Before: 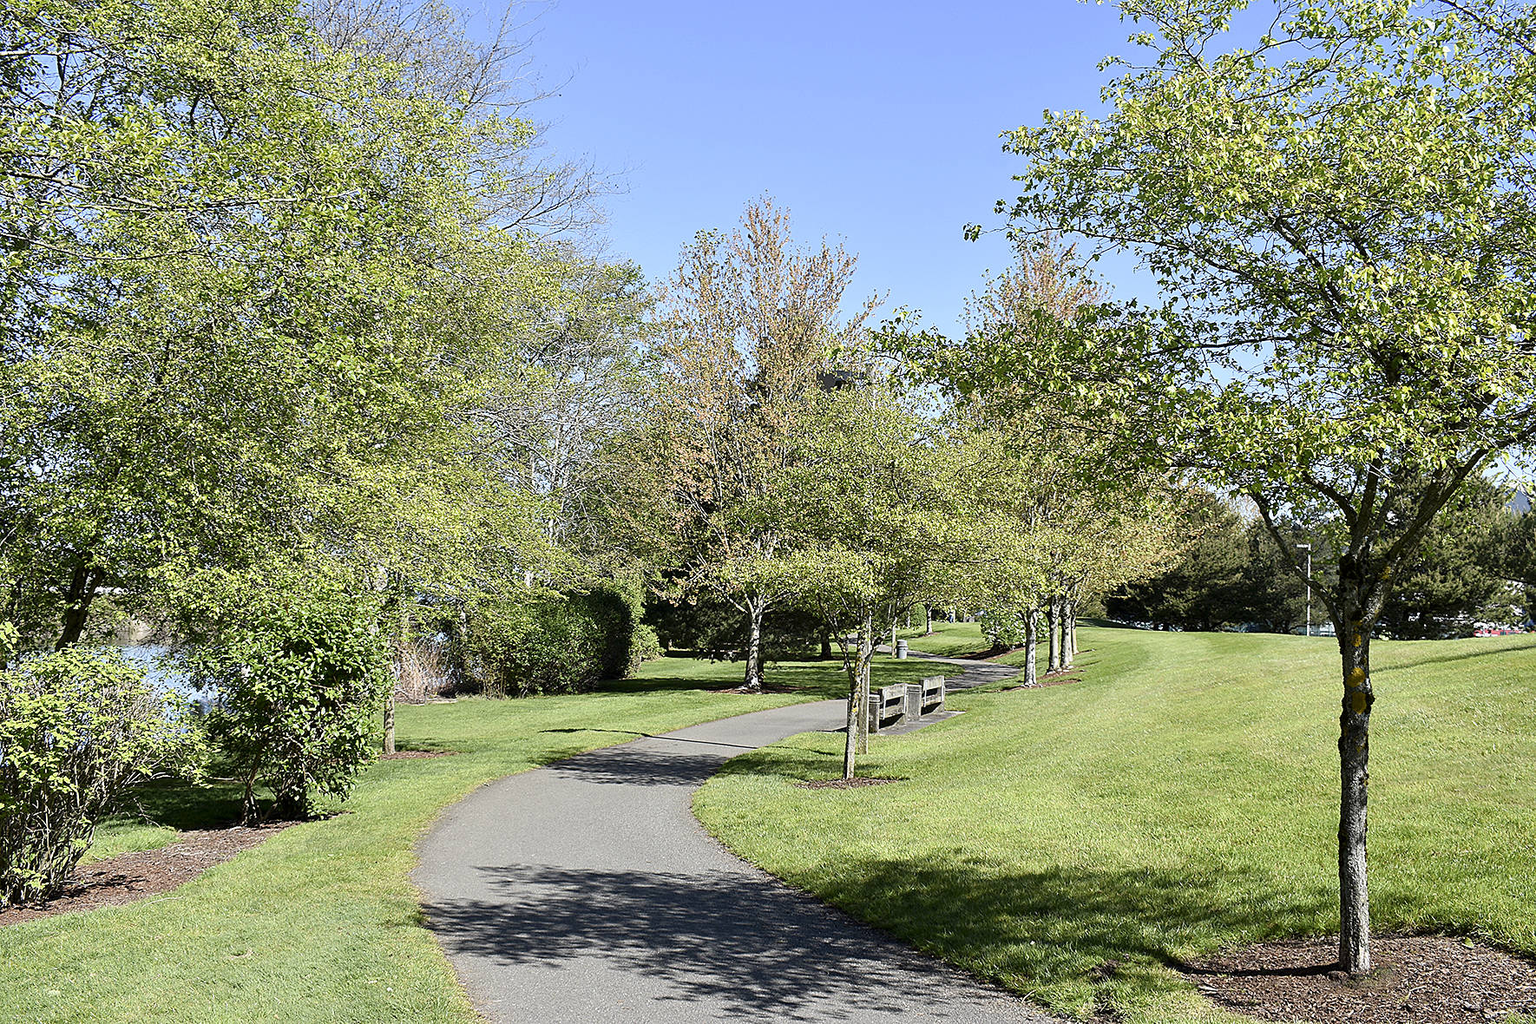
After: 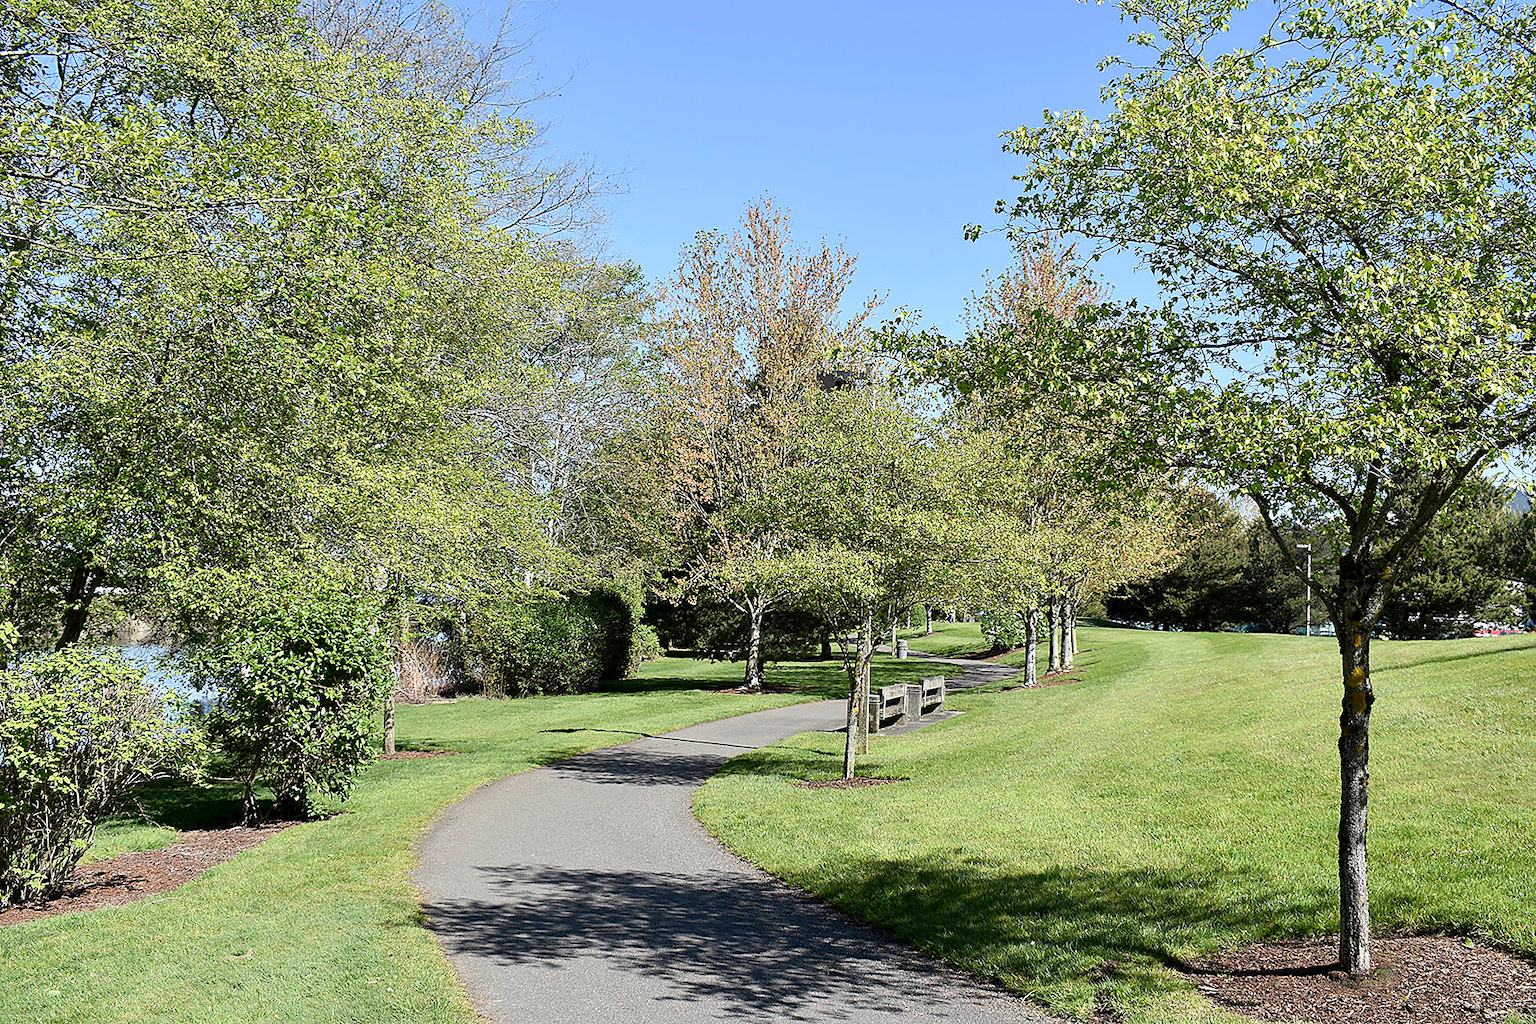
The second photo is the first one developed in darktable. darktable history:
color calibration: gray › normalize channels true, illuminant same as pipeline (D50), adaptation XYZ, x 0.346, y 0.358, temperature 5023.11 K, gamut compression 0.022
